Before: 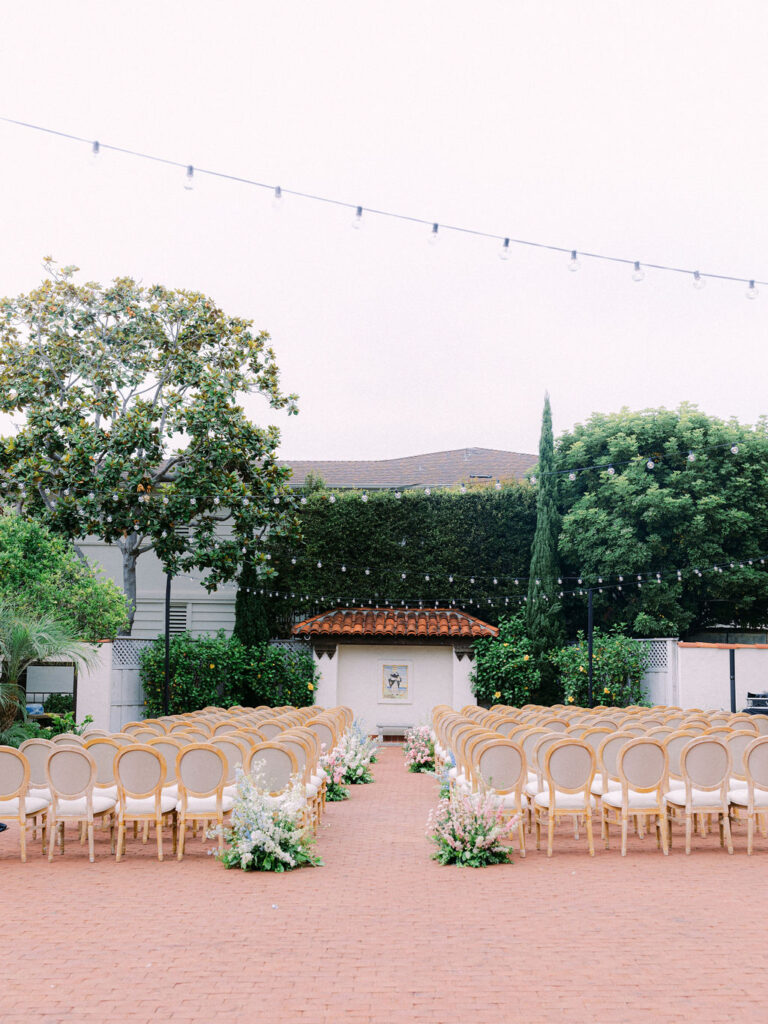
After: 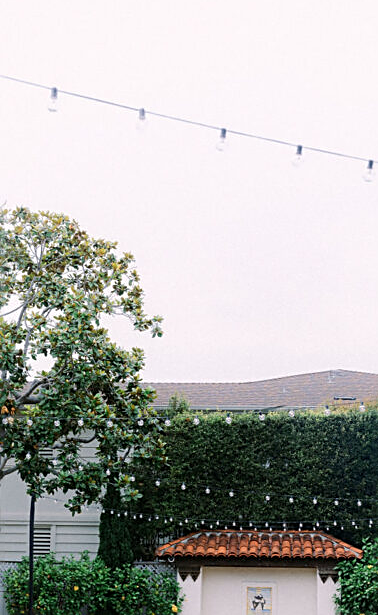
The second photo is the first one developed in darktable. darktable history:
sharpen: on, module defaults
white balance: emerald 1
crop: left 17.835%, top 7.675%, right 32.881%, bottom 32.213%
